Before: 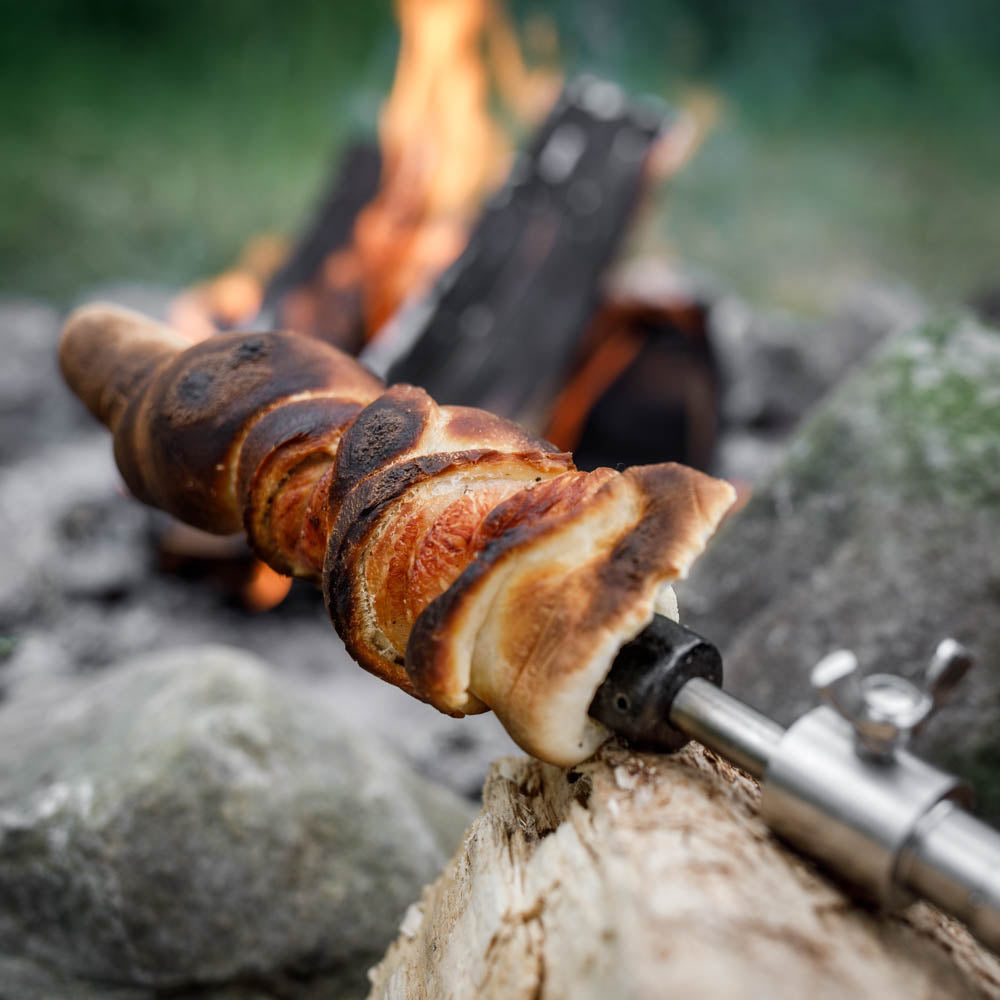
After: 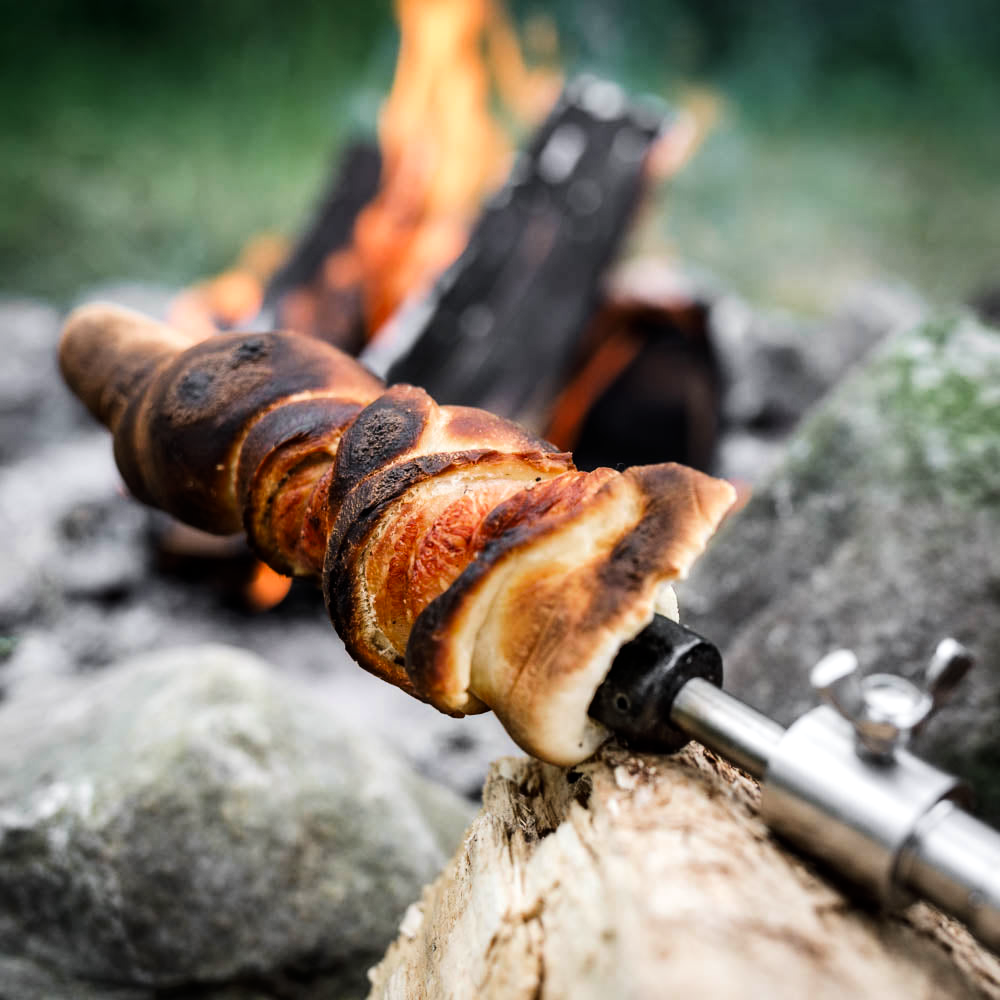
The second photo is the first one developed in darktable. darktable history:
tone curve: curves: ch0 [(0, 0) (0.004, 0.001) (0.133, 0.112) (0.325, 0.362) (0.832, 0.893) (1, 1)], color space Lab, linked channels, preserve colors none
color zones: curves: ch0 [(0, 0.444) (0.143, 0.442) (0.286, 0.441) (0.429, 0.441) (0.571, 0.441) (0.714, 0.441) (0.857, 0.442) (1, 0.444)]
tone equalizer: -8 EV -0.417 EV, -7 EV -0.389 EV, -6 EV -0.333 EV, -5 EV -0.222 EV, -3 EV 0.222 EV, -2 EV 0.333 EV, -1 EV 0.389 EV, +0 EV 0.417 EV, edges refinement/feathering 500, mask exposure compensation -1.57 EV, preserve details no
